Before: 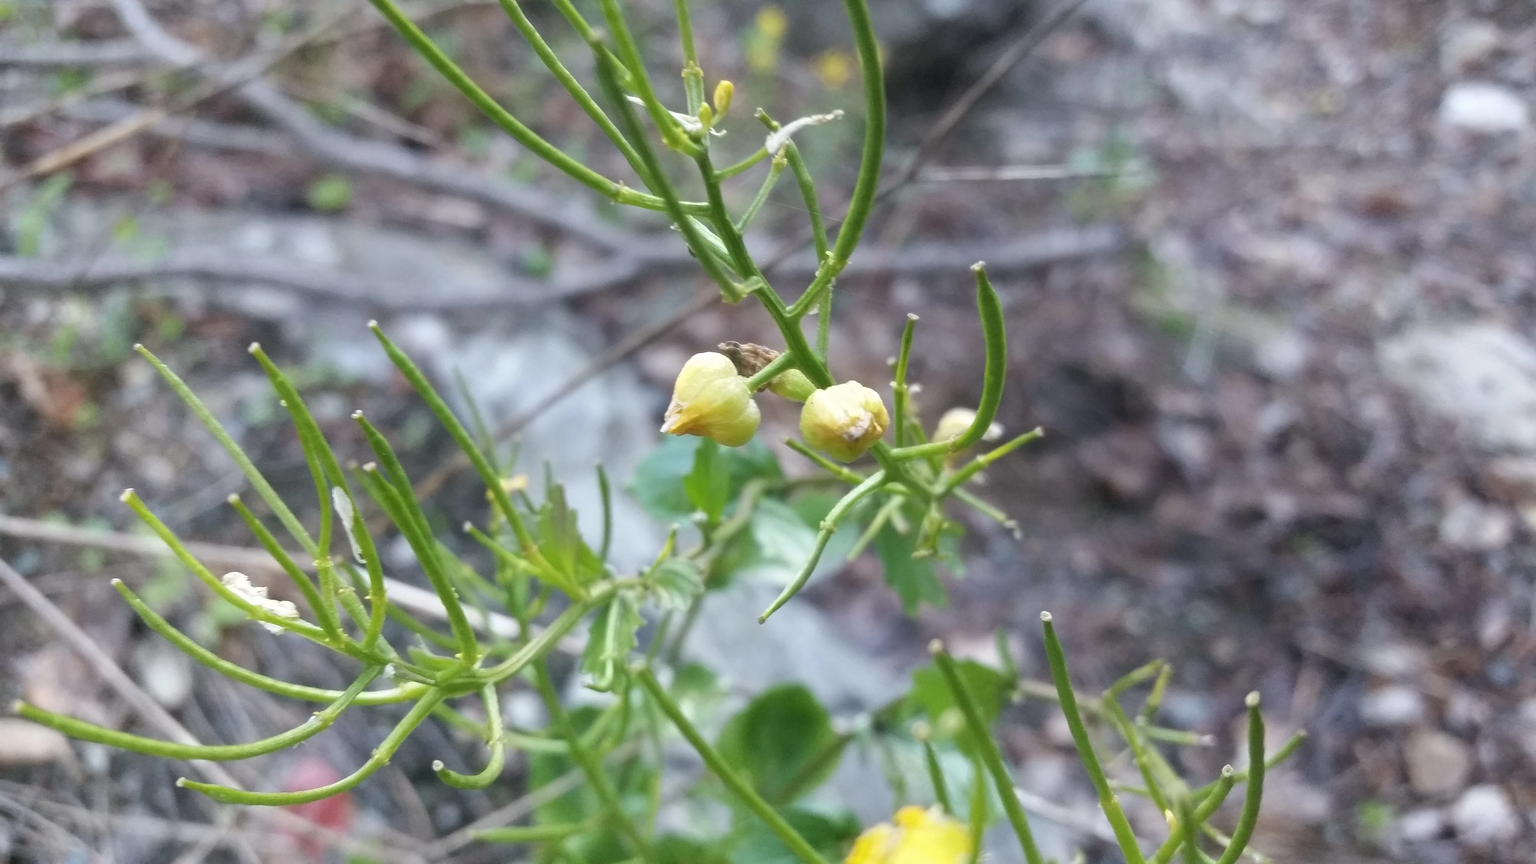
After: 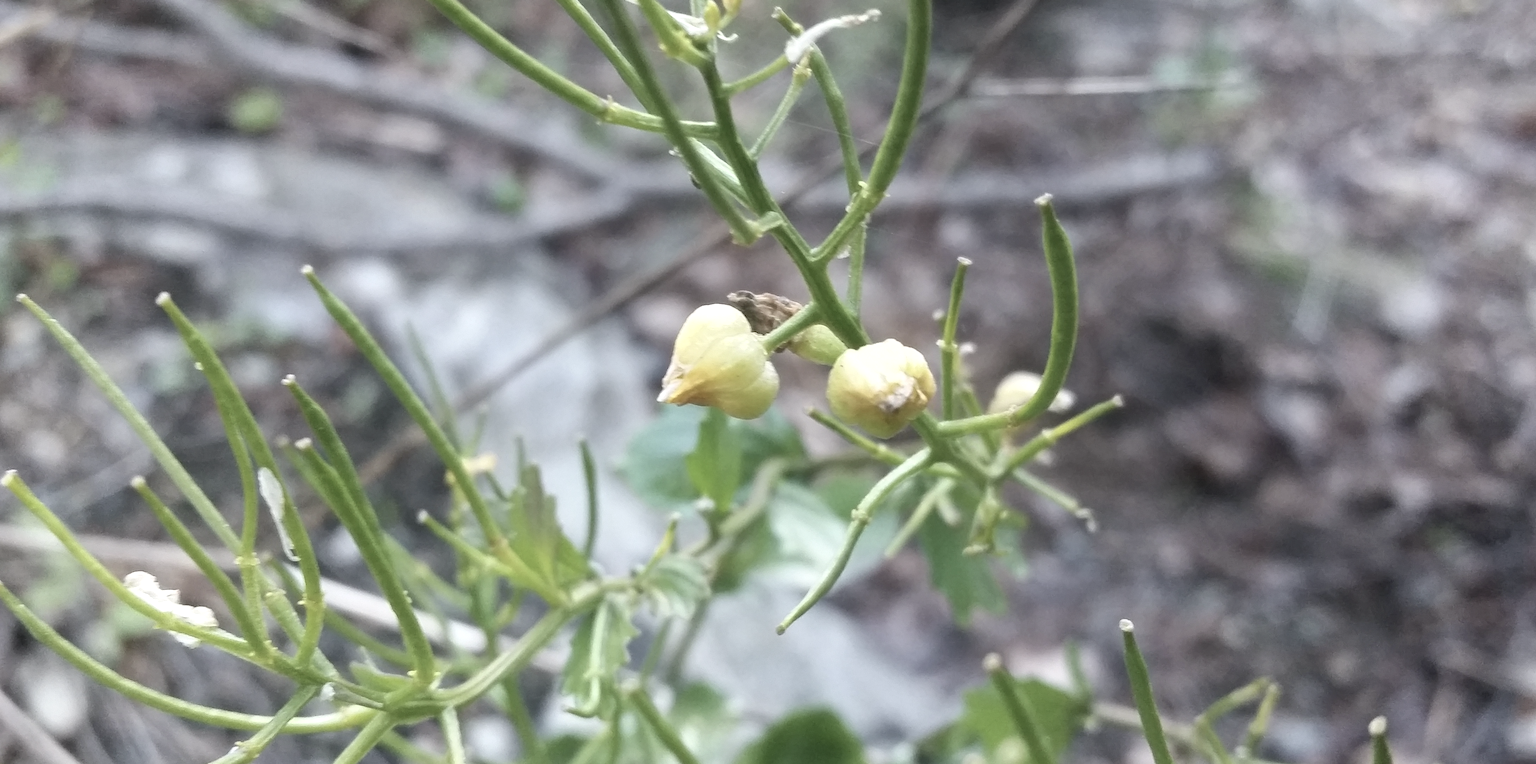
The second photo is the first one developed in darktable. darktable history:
exposure: exposure 0.153 EV, compensate exposure bias true, compensate highlight preservation false
contrast brightness saturation: contrast 0.101, saturation -0.366
crop: left 7.835%, top 11.862%, right 9.953%, bottom 15.406%
